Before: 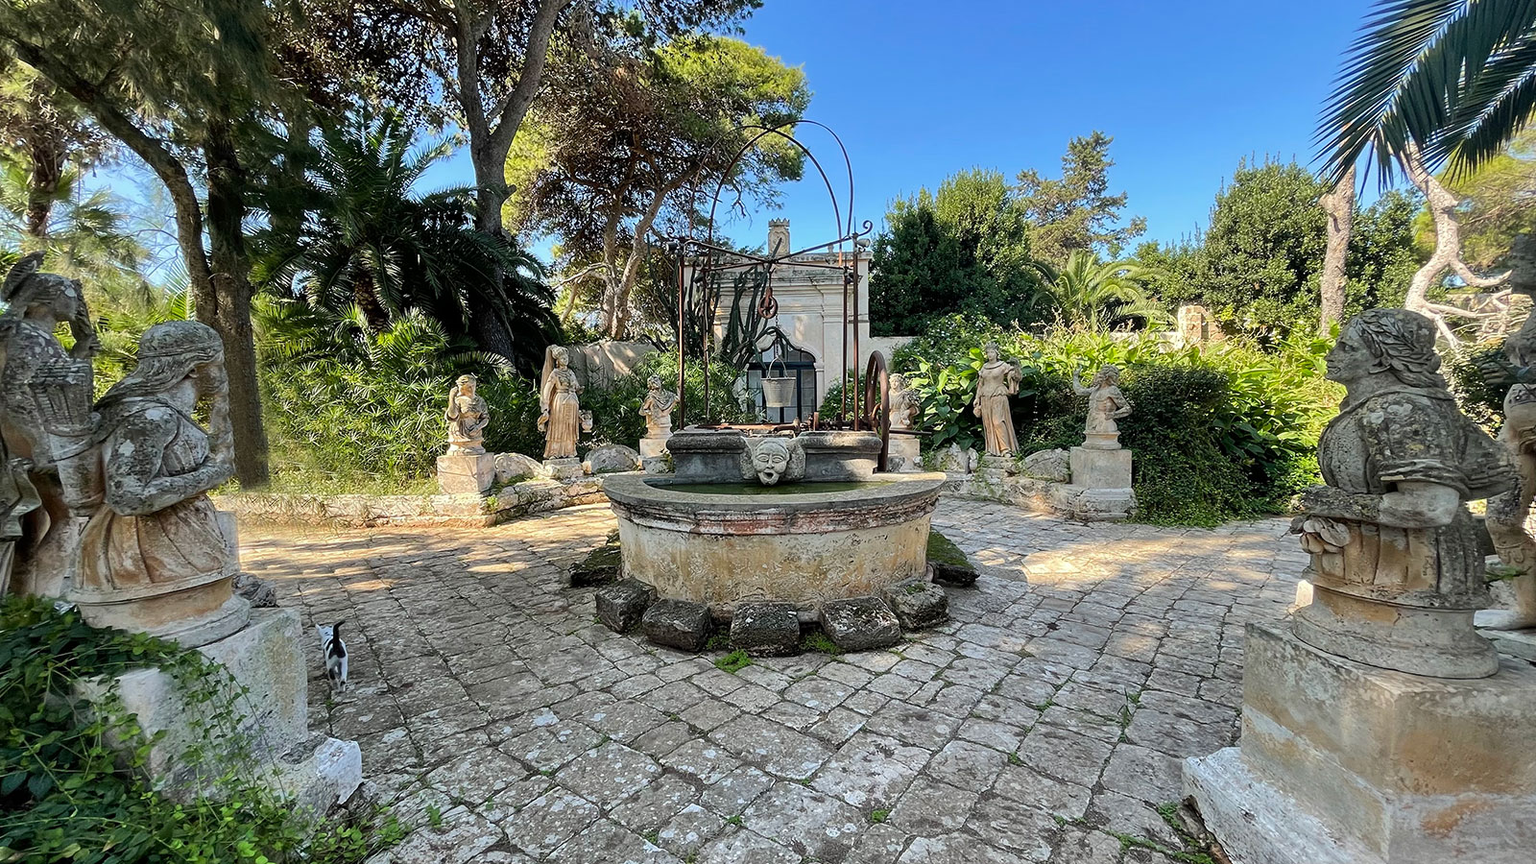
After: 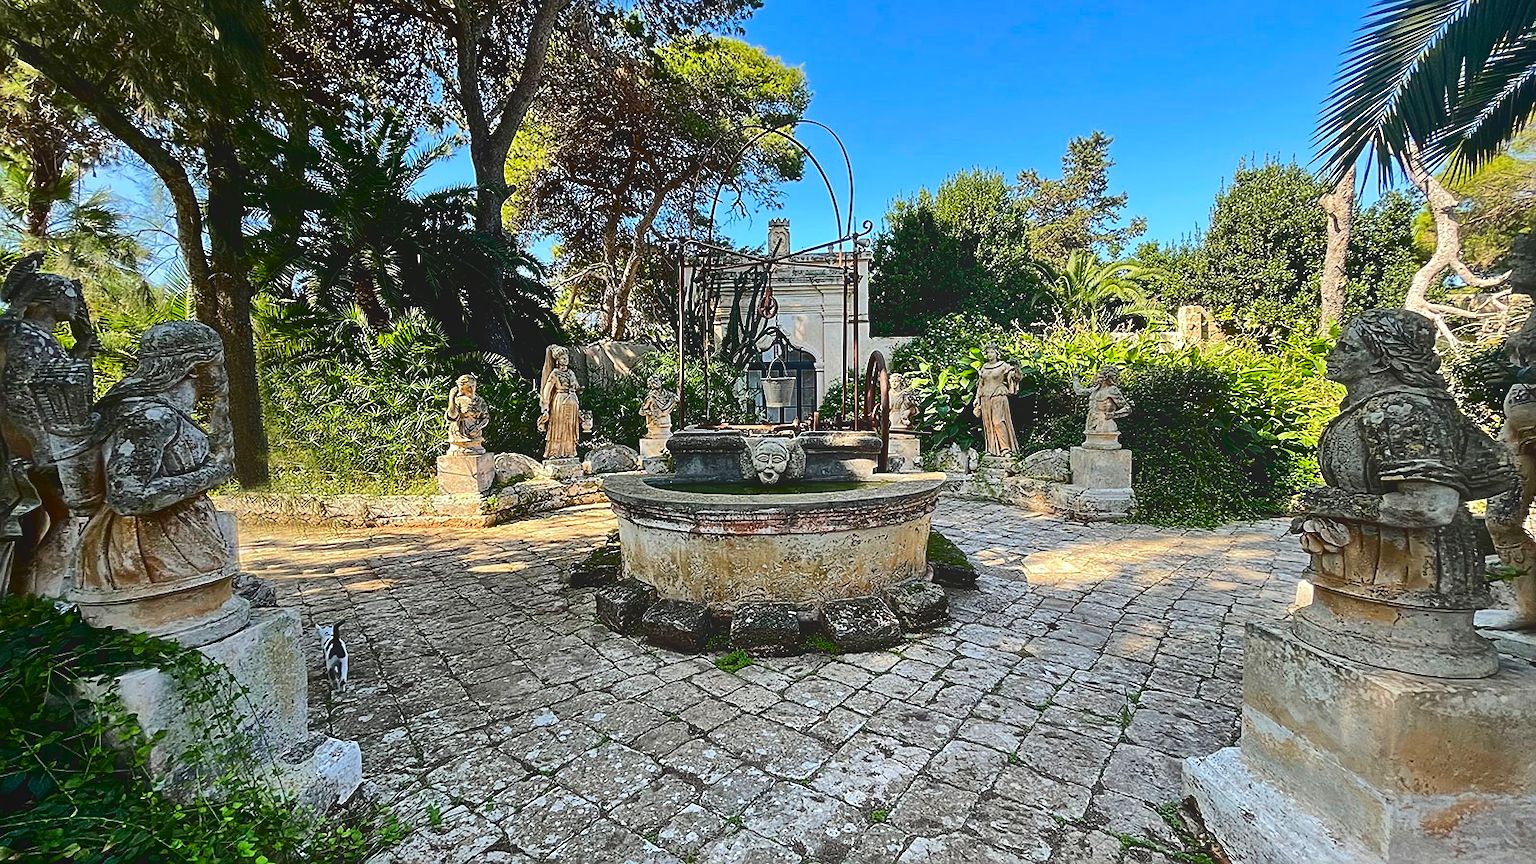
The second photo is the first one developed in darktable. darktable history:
sharpen: on, module defaults
local contrast: detail 69%
contrast brightness saturation: contrast 0.19, brightness -0.242, saturation 0.118
exposure: black level correction 0.001, exposure 0.5 EV, compensate exposure bias true, compensate highlight preservation false
